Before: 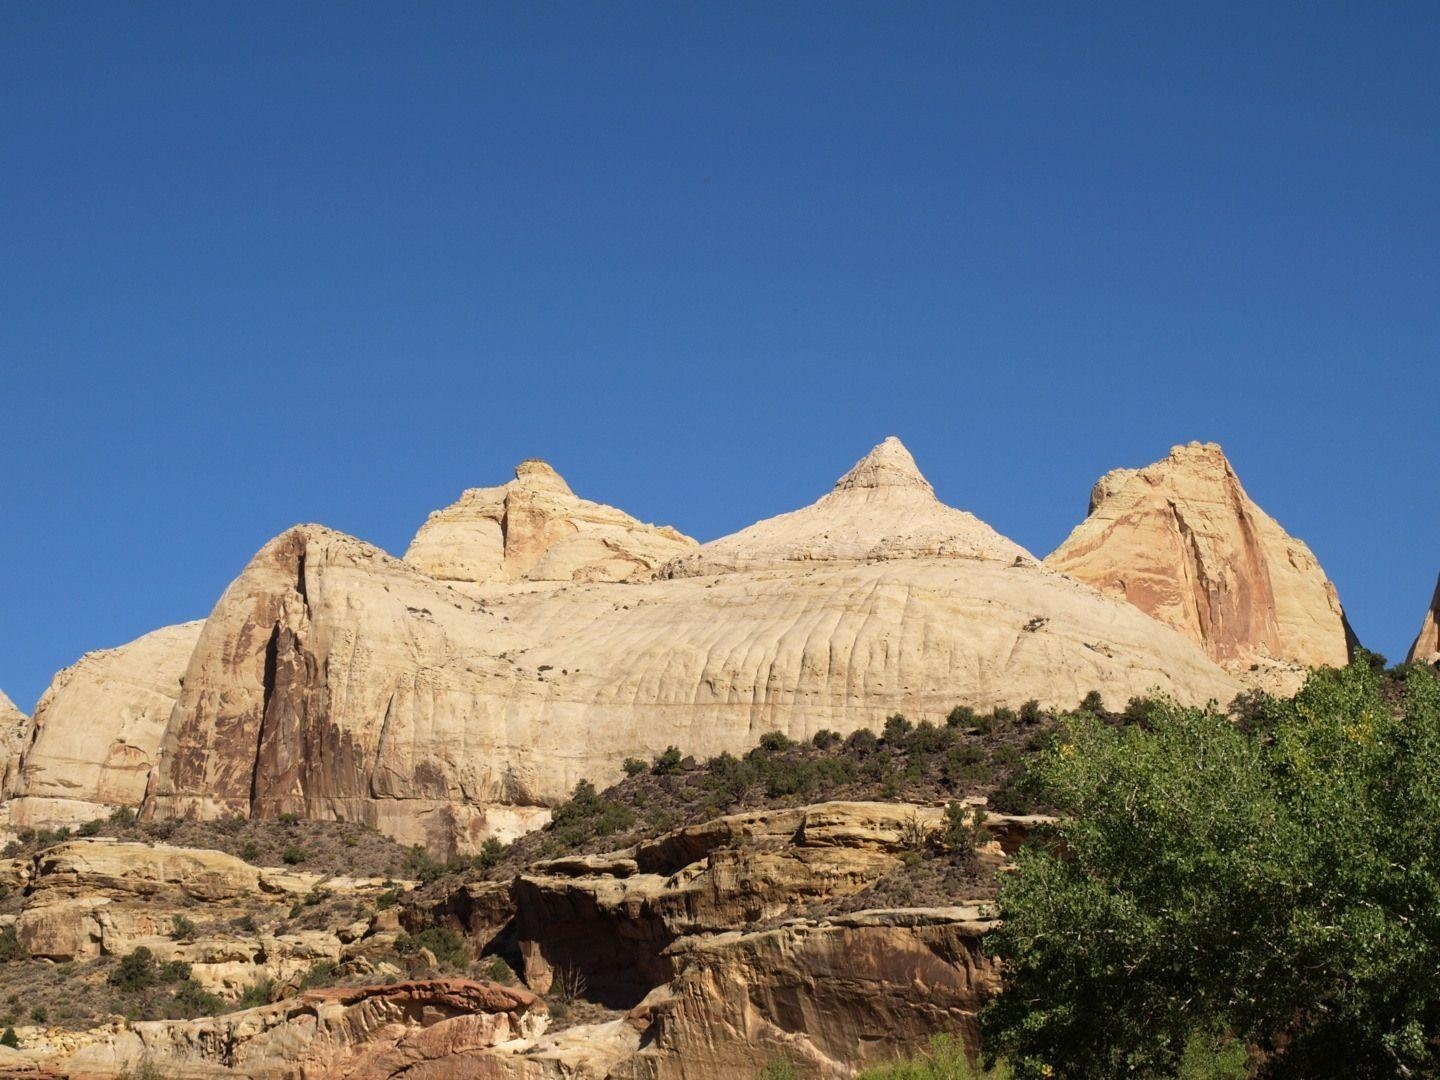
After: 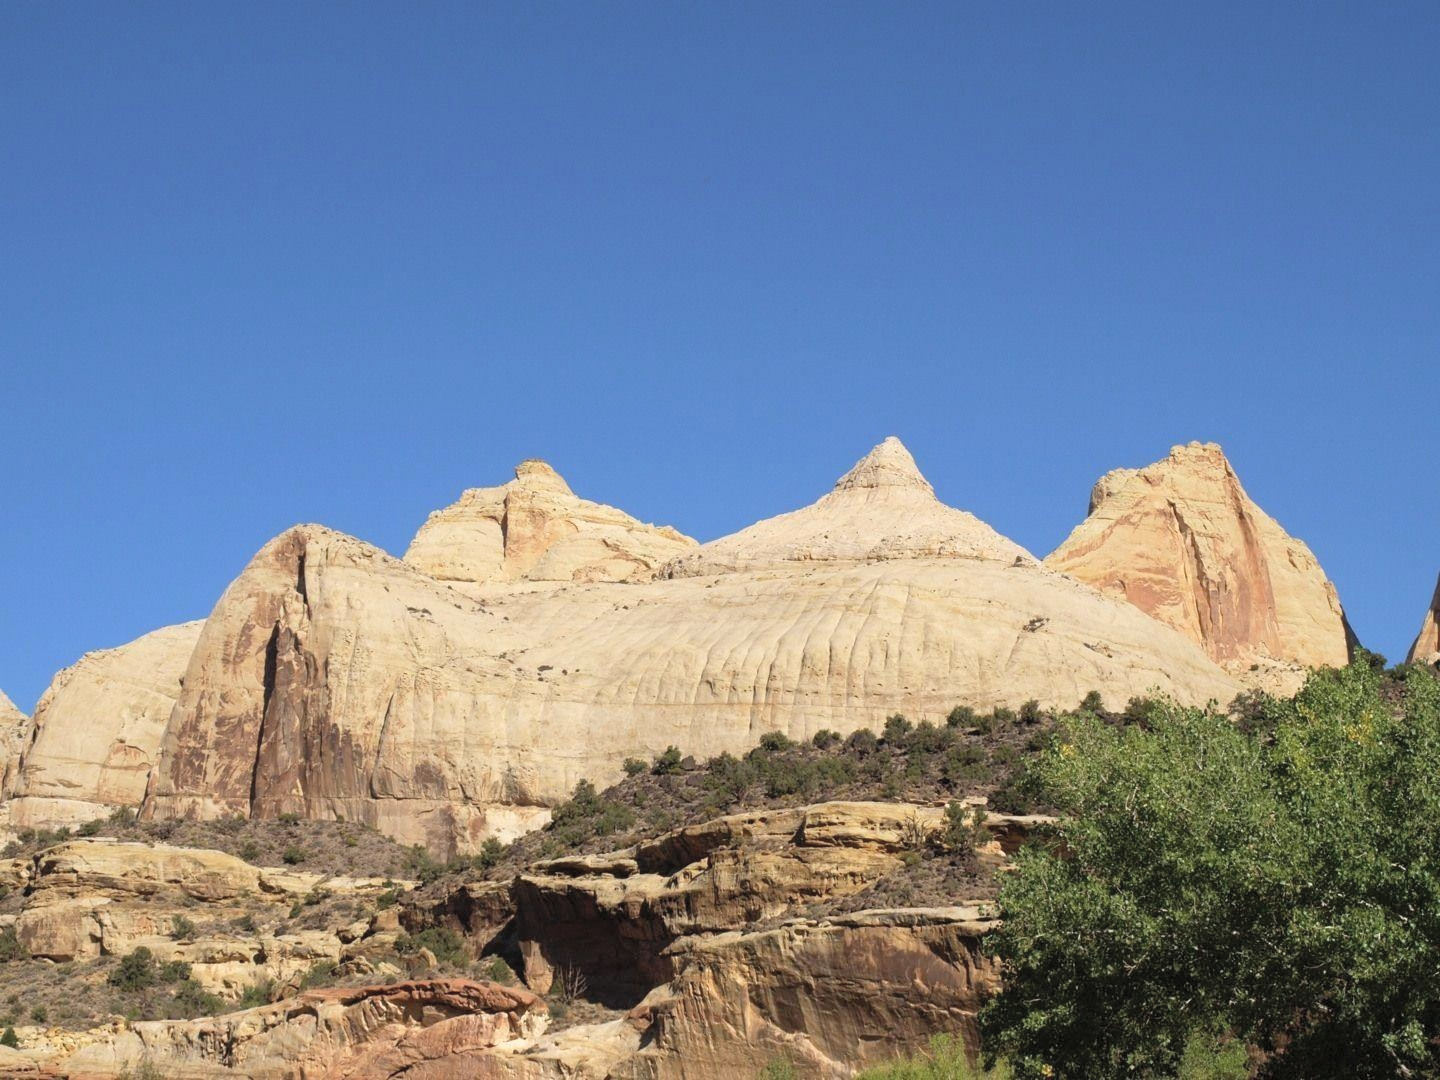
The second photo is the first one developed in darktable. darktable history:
contrast brightness saturation: brightness 0.15
white balance: red 0.982, blue 1.018
